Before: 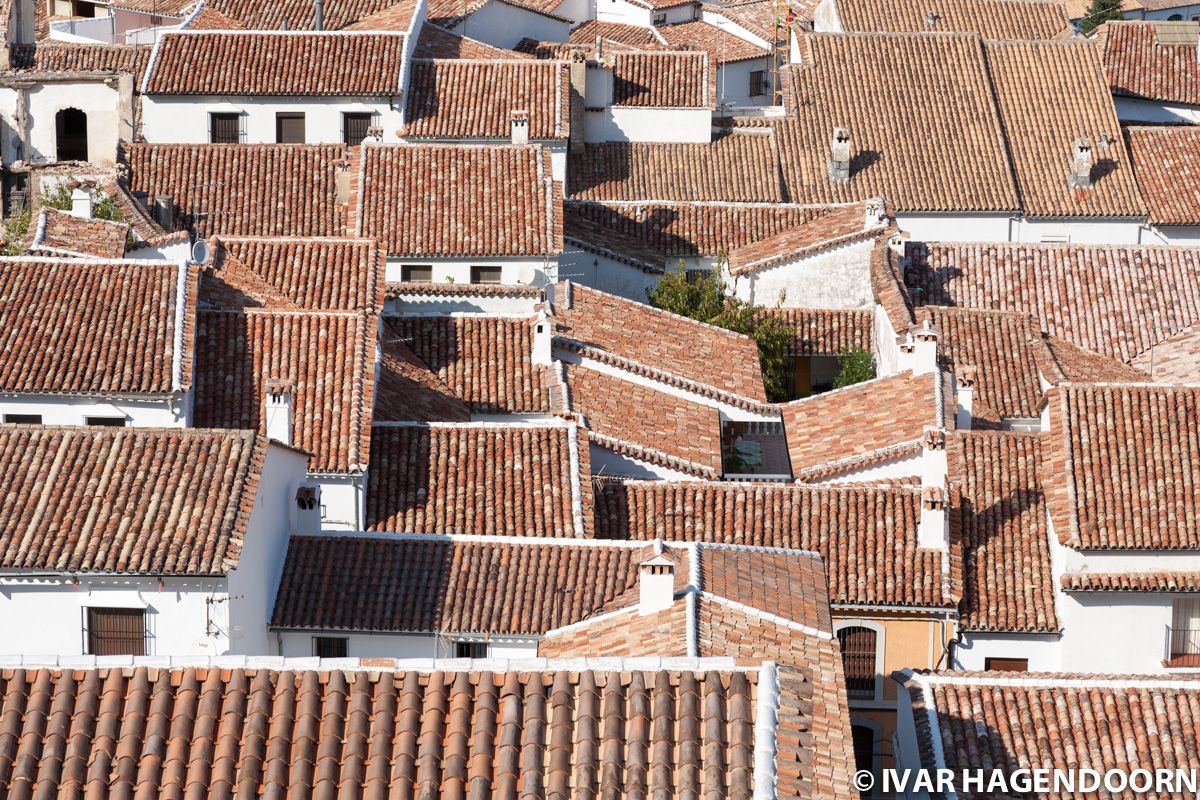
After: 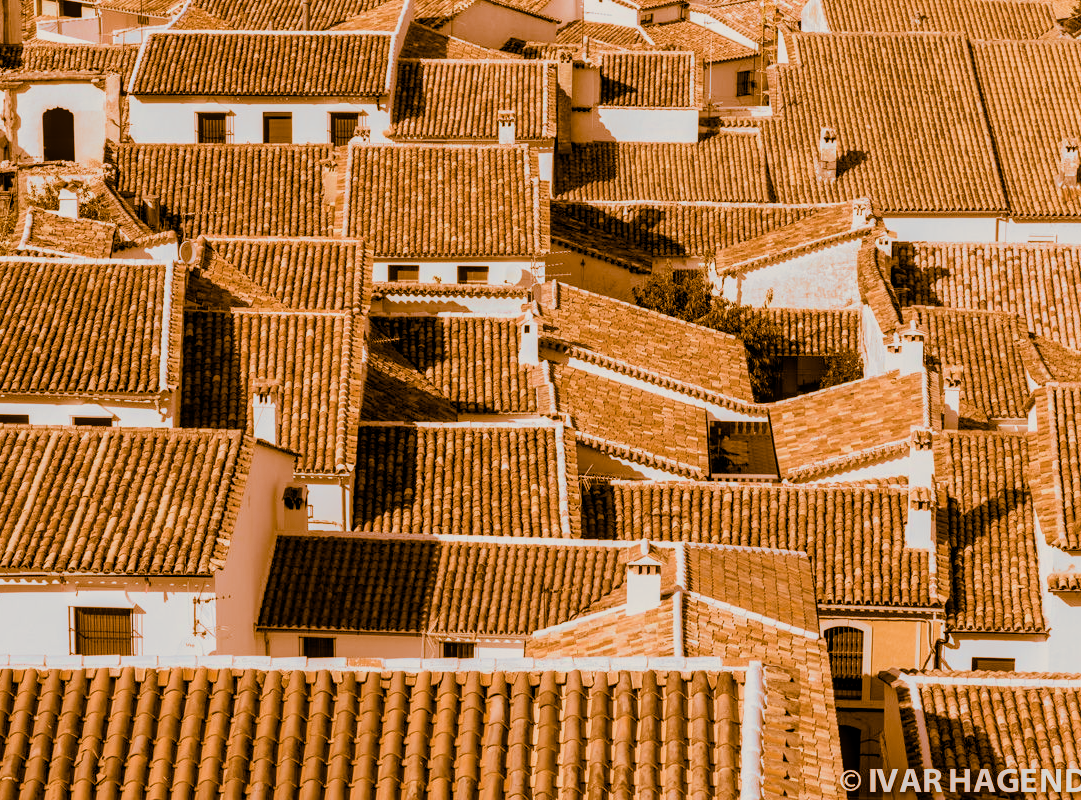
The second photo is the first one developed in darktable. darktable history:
crop and rotate: left 1.088%, right 8.807%
local contrast: on, module defaults
split-toning: shadows › hue 26°, shadows › saturation 0.92, highlights › hue 40°, highlights › saturation 0.92, balance -63, compress 0%
filmic rgb: black relative exposure -7.75 EV, white relative exposure 4.4 EV, threshold 3 EV, hardness 3.76, latitude 38.11%, contrast 0.966, highlights saturation mix 10%, shadows ↔ highlights balance 4.59%, color science v4 (2020), enable highlight reconstruction true
